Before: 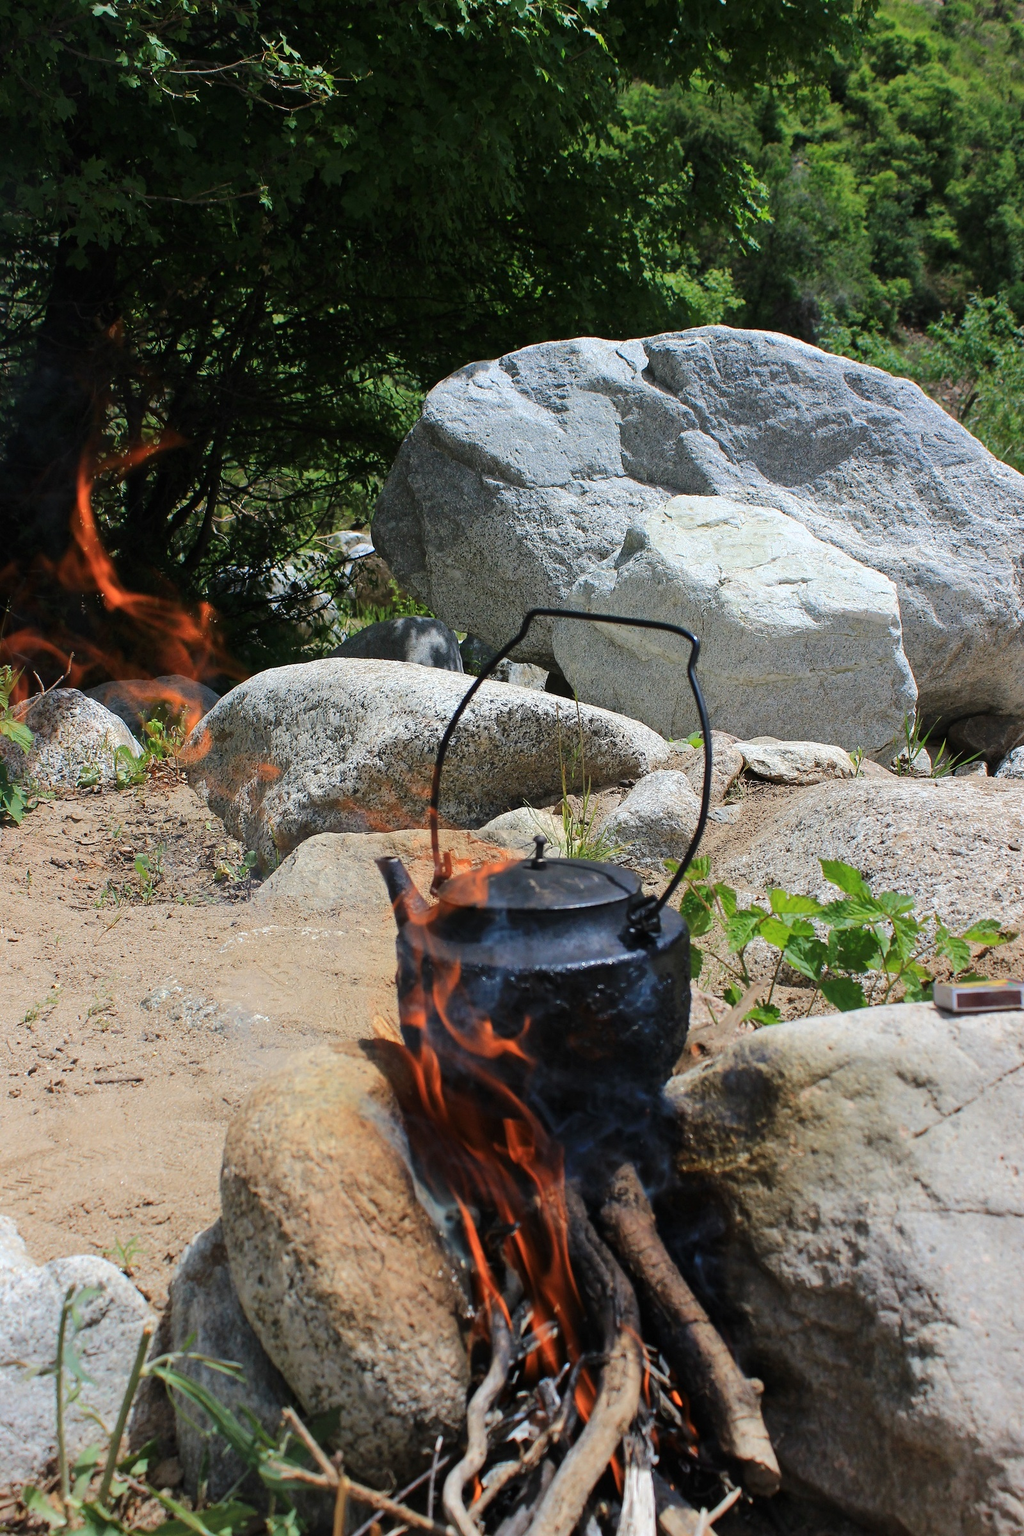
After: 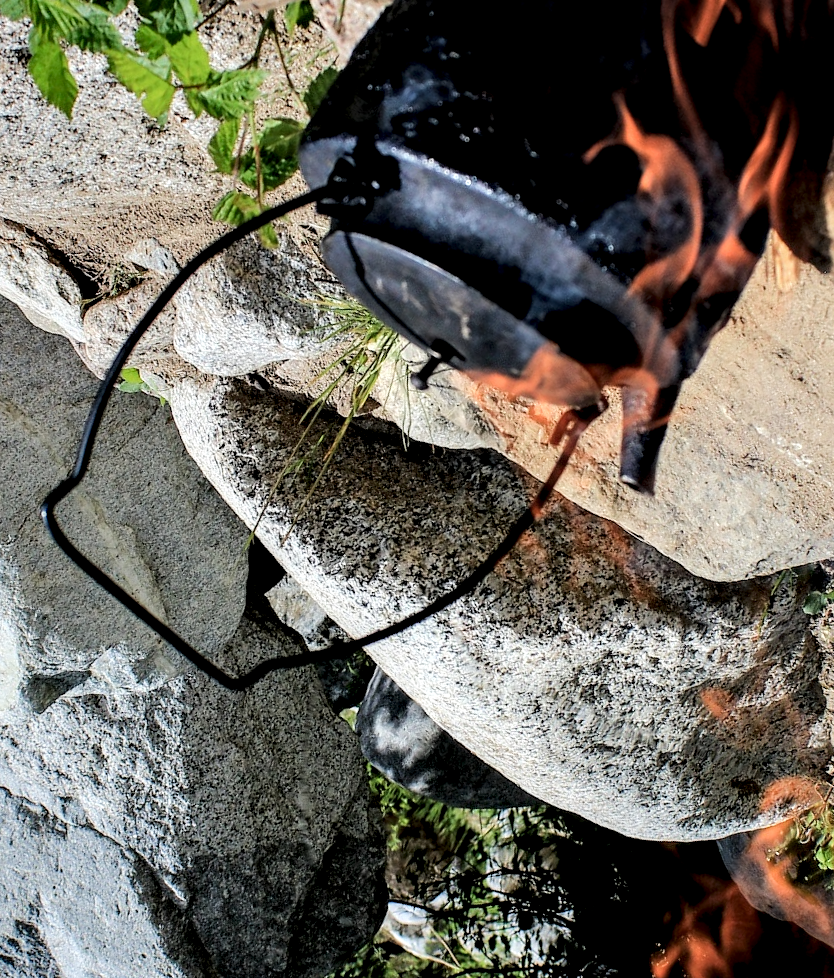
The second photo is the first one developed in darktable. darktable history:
crop and rotate: angle 146.98°, left 9.171%, top 15.563%, right 4.472%, bottom 16.949%
local contrast: highlights 80%, shadows 57%, detail 175%, midtone range 0.595
filmic rgb: middle gray luminance 28.92%, black relative exposure -10.36 EV, white relative exposure 5.5 EV, target black luminance 0%, hardness 3.93, latitude 1.66%, contrast 1.124, highlights saturation mix 4.96%, shadows ↔ highlights balance 14.84%
